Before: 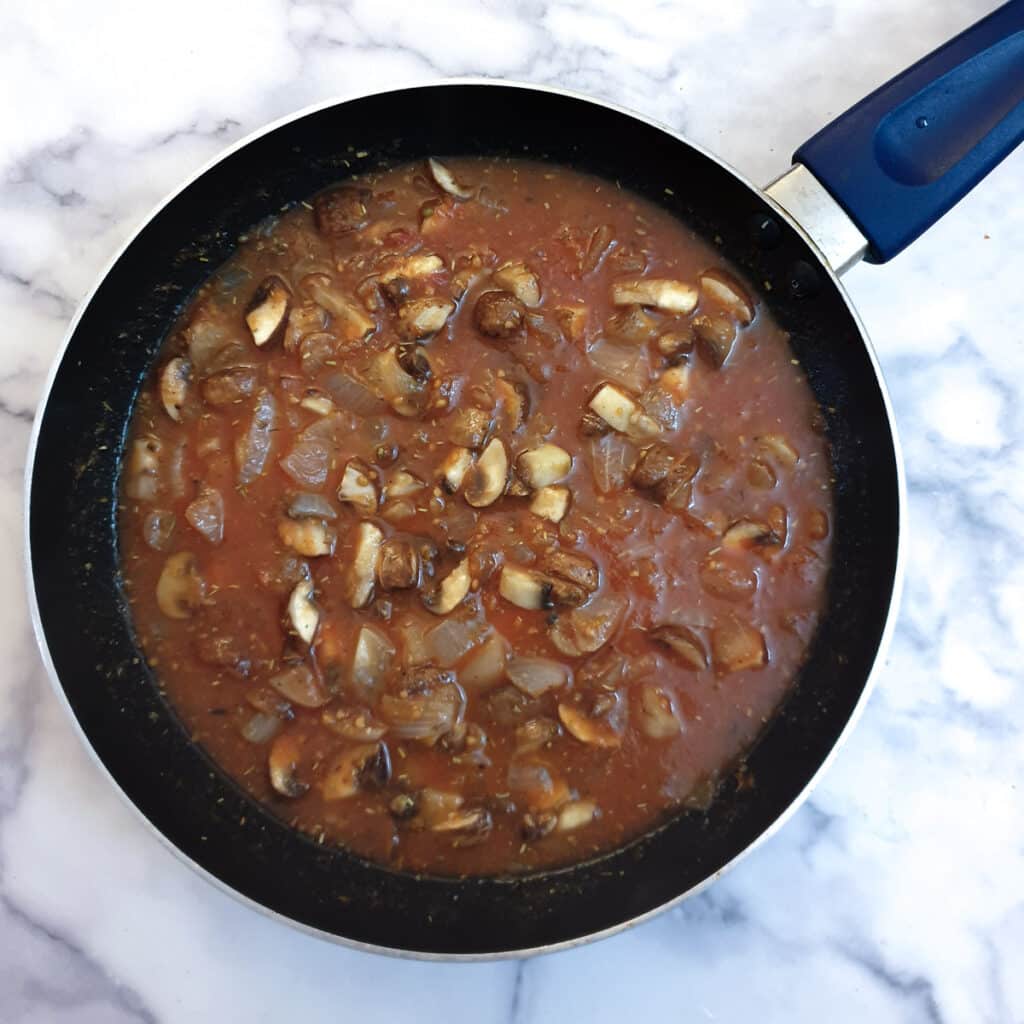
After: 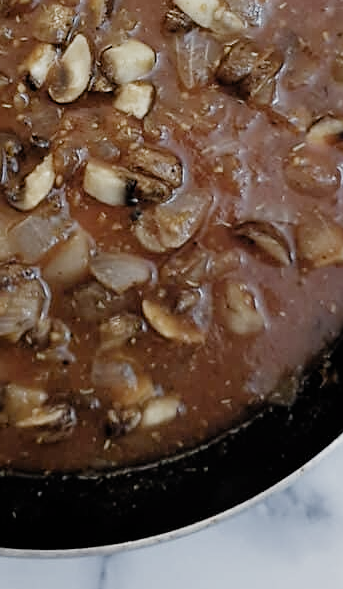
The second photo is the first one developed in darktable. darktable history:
filmic rgb: black relative exposure -5.13 EV, white relative exposure 3.98 EV, hardness 2.9, contrast 1.099, highlights saturation mix -20%, preserve chrominance no, color science v5 (2021)
crop: left 40.663%, top 39.507%, right 25.755%, bottom 2.952%
sharpen: on, module defaults
